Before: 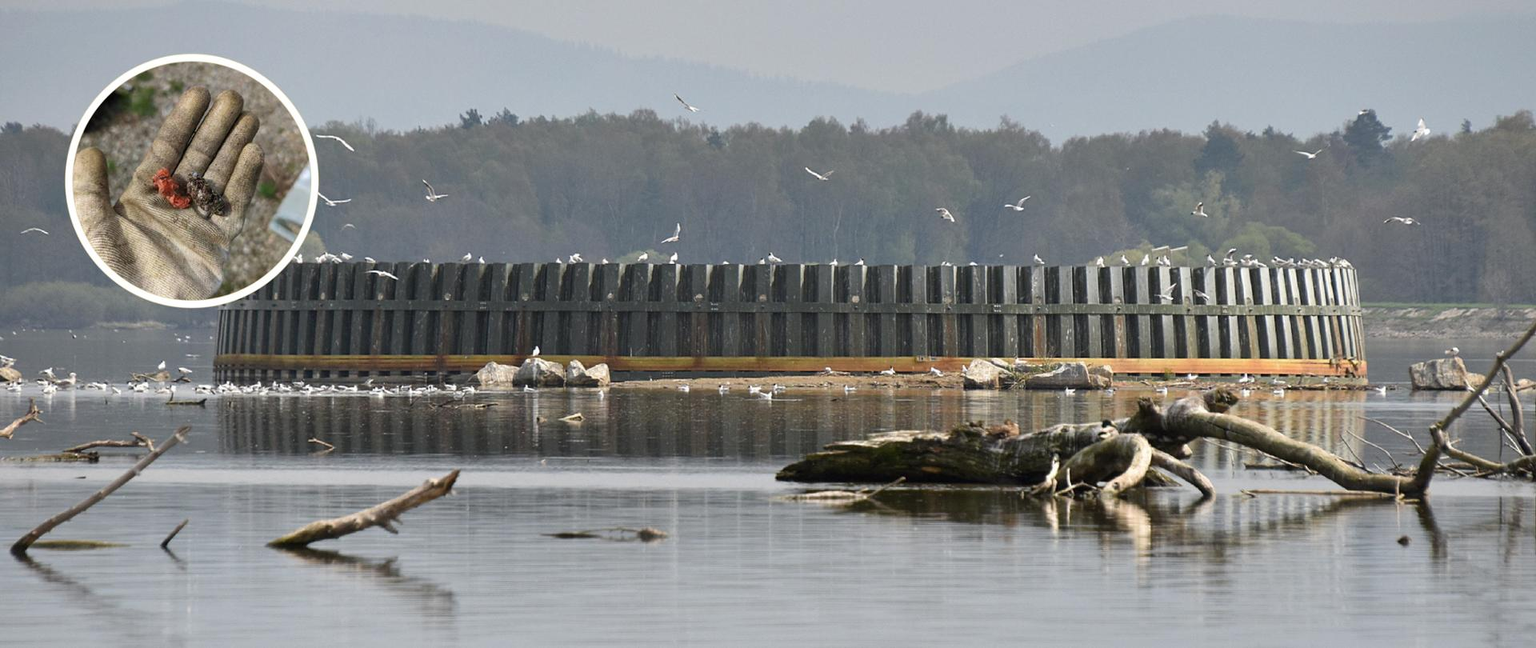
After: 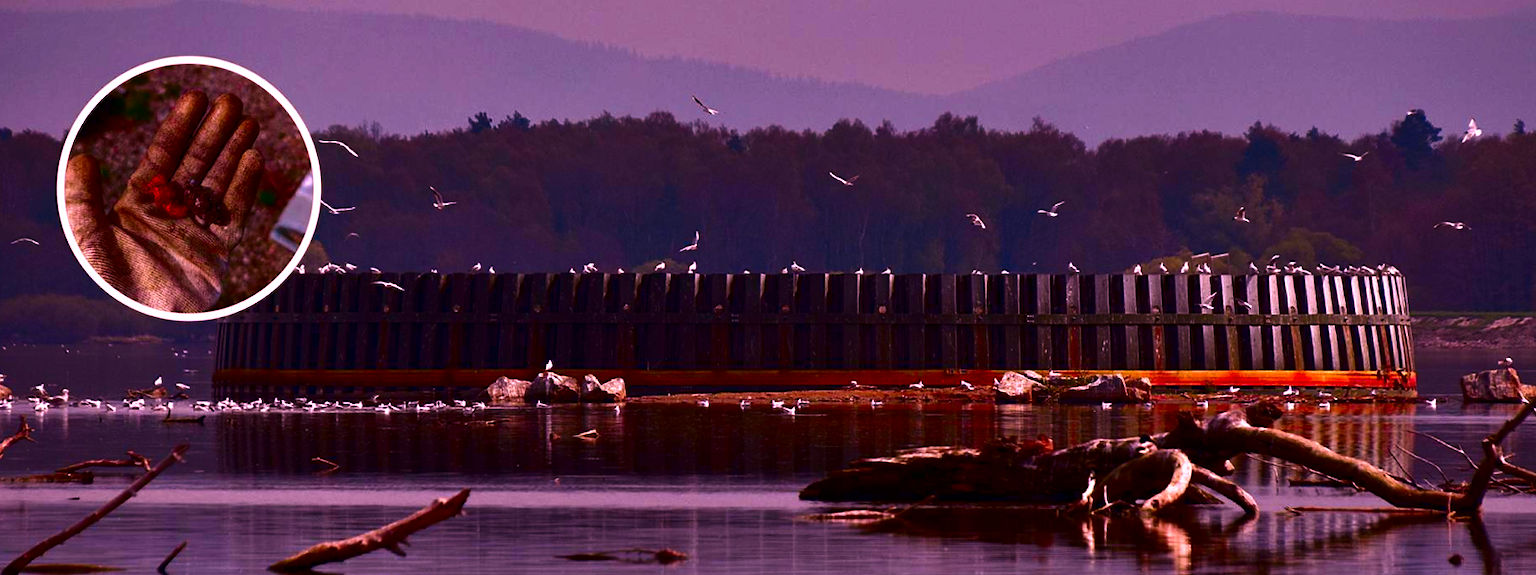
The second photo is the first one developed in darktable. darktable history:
crop and rotate: angle 0.2°, left 0.275%, right 3.127%, bottom 14.18%
contrast brightness saturation: brightness -1, saturation 1
white balance: red 1.188, blue 1.11
rgb levels: preserve colors max RGB
